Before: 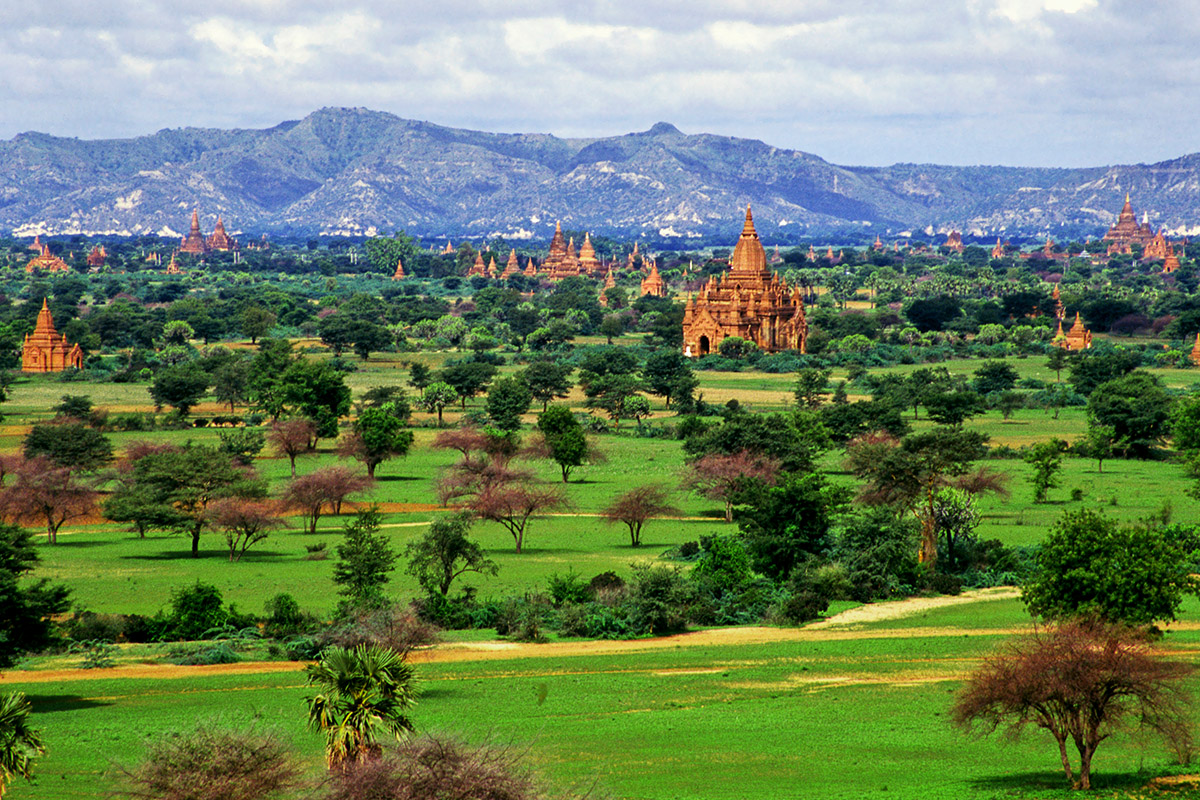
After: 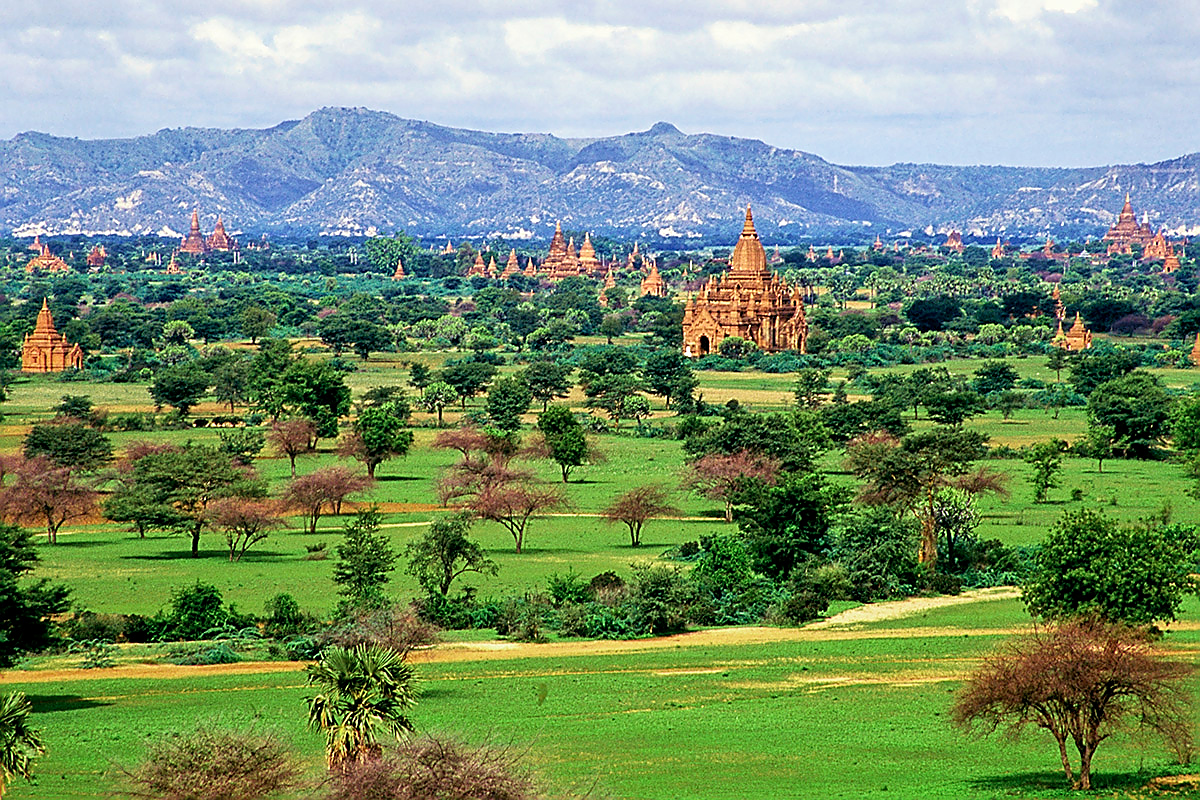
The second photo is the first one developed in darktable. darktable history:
velvia: on, module defaults
sharpen: radius 1.4, amount 1.25, threshold 0.7
